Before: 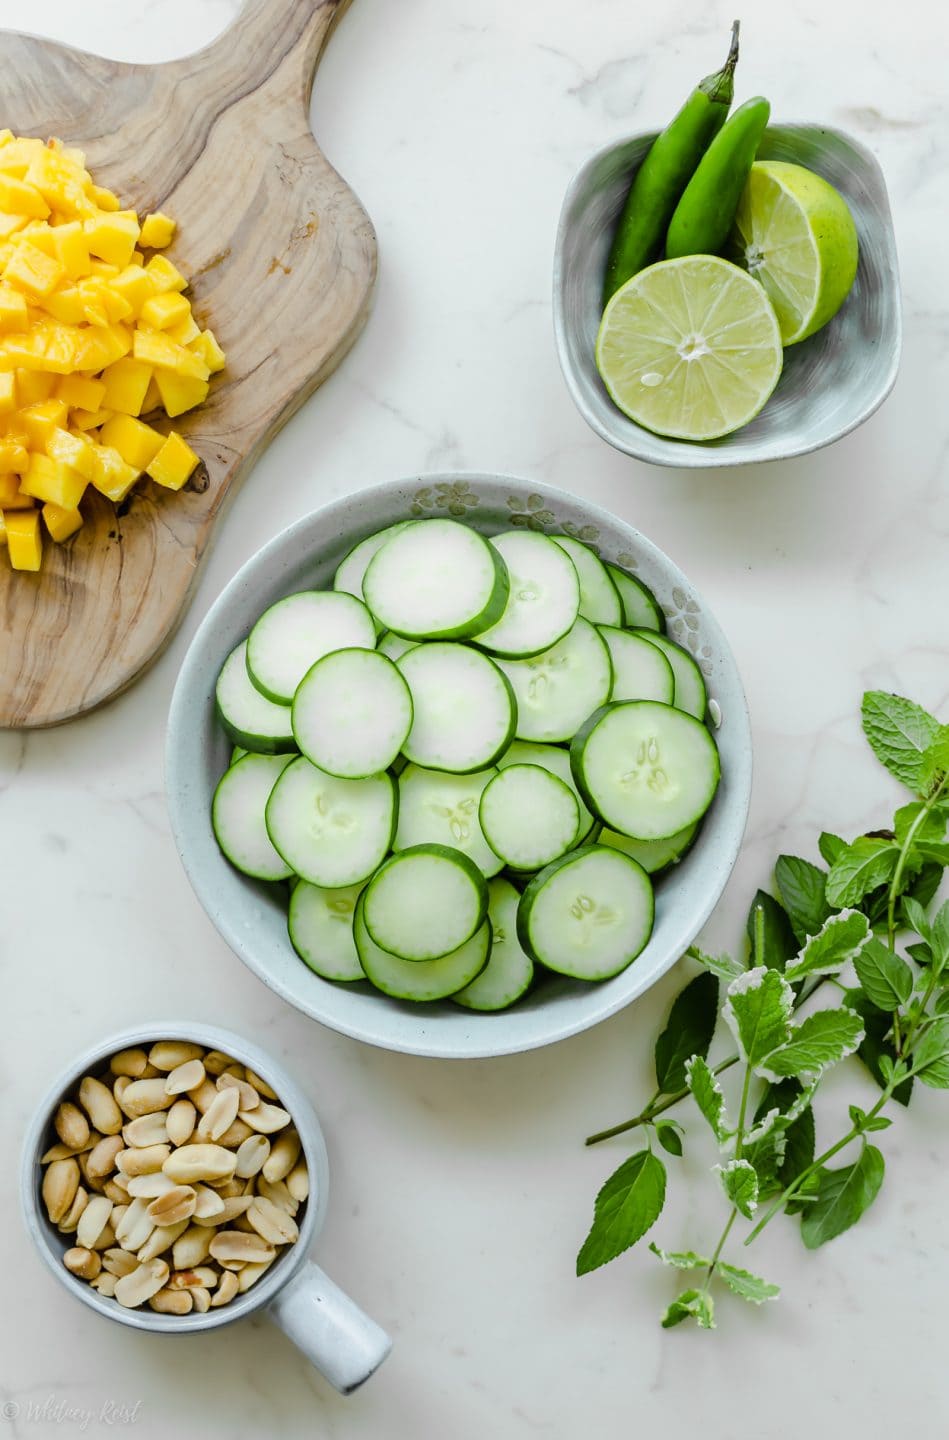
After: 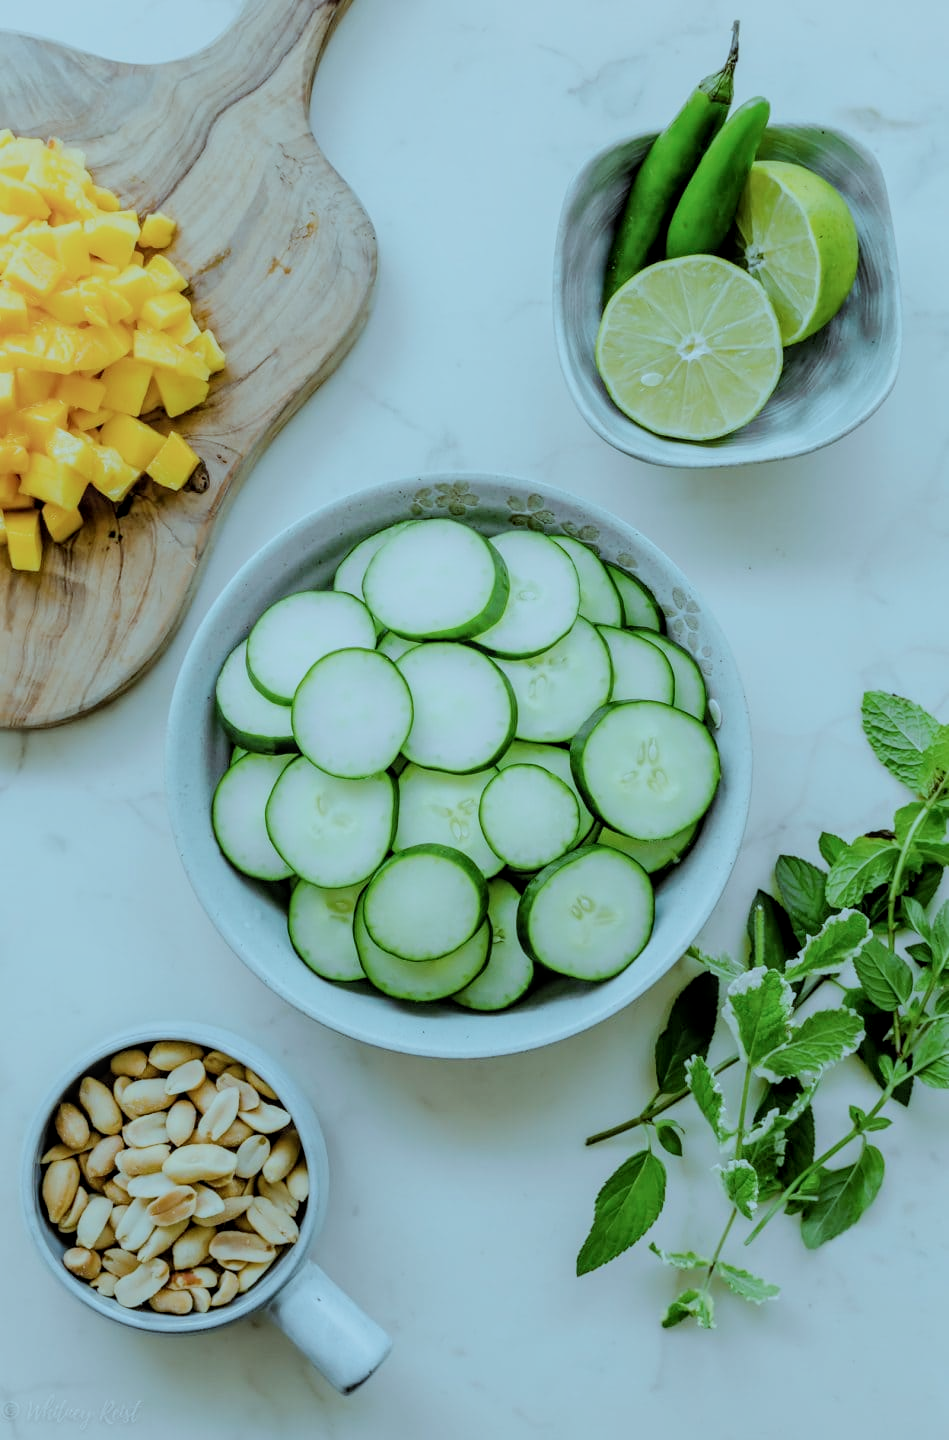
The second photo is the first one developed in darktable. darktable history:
fill light: on, module defaults
filmic rgb: black relative exposure -7.15 EV, white relative exposure 5.36 EV, hardness 3.02
color correction: highlights a* -11.71, highlights b* -15.58
local contrast: on, module defaults
